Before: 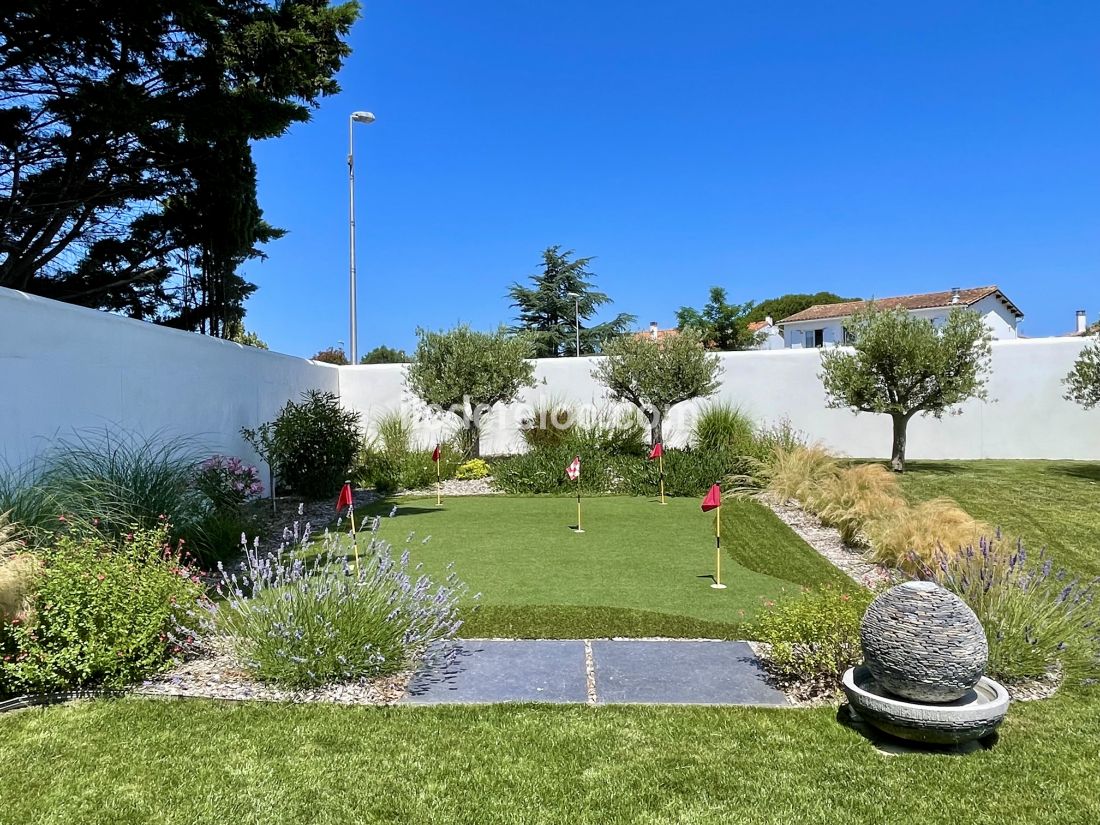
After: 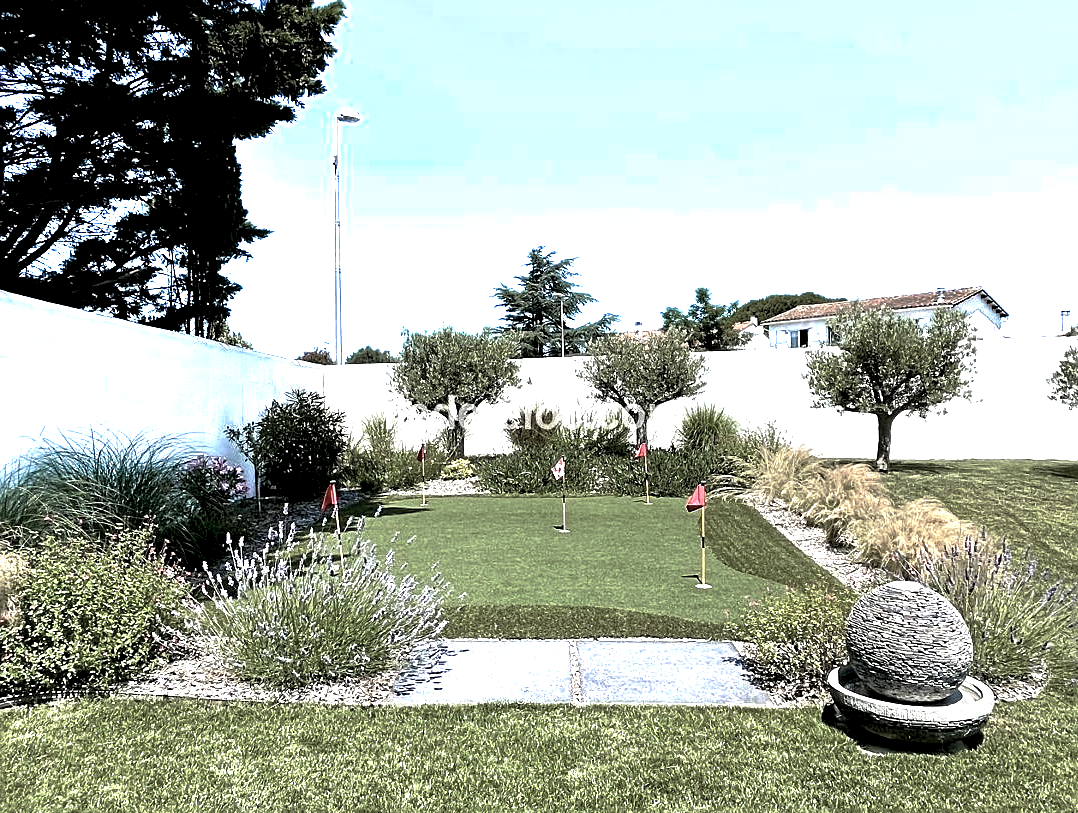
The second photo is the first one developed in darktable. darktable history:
crop and rotate: left 1.442%, right 0.513%, bottom 1.348%
contrast brightness saturation: saturation 0.513
sharpen: on, module defaults
base curve: curves: ch0 [(0, 0) (0.595, 0.418) (1, 1)], preserve colors none
color zones: curves: ch0 [(0, 0.613) (0.01, 0.613) (0.245, 0.448) (0.498, 0.529) (0.642, 0.665) (0.879, 0.777) (0.99, 0.613)]; ch1 [(0, 0.272) (0.219, 0.127) (0.724, 0.346)]
levels: levels [0.031, 0.5, 0.969]
shadows and highlights: shadows -10.45, white point adjustment 1.48, highlights 11.36
exposure: black level correction 0.008, exposure 0.982 EV, compensate highlight preservation false
